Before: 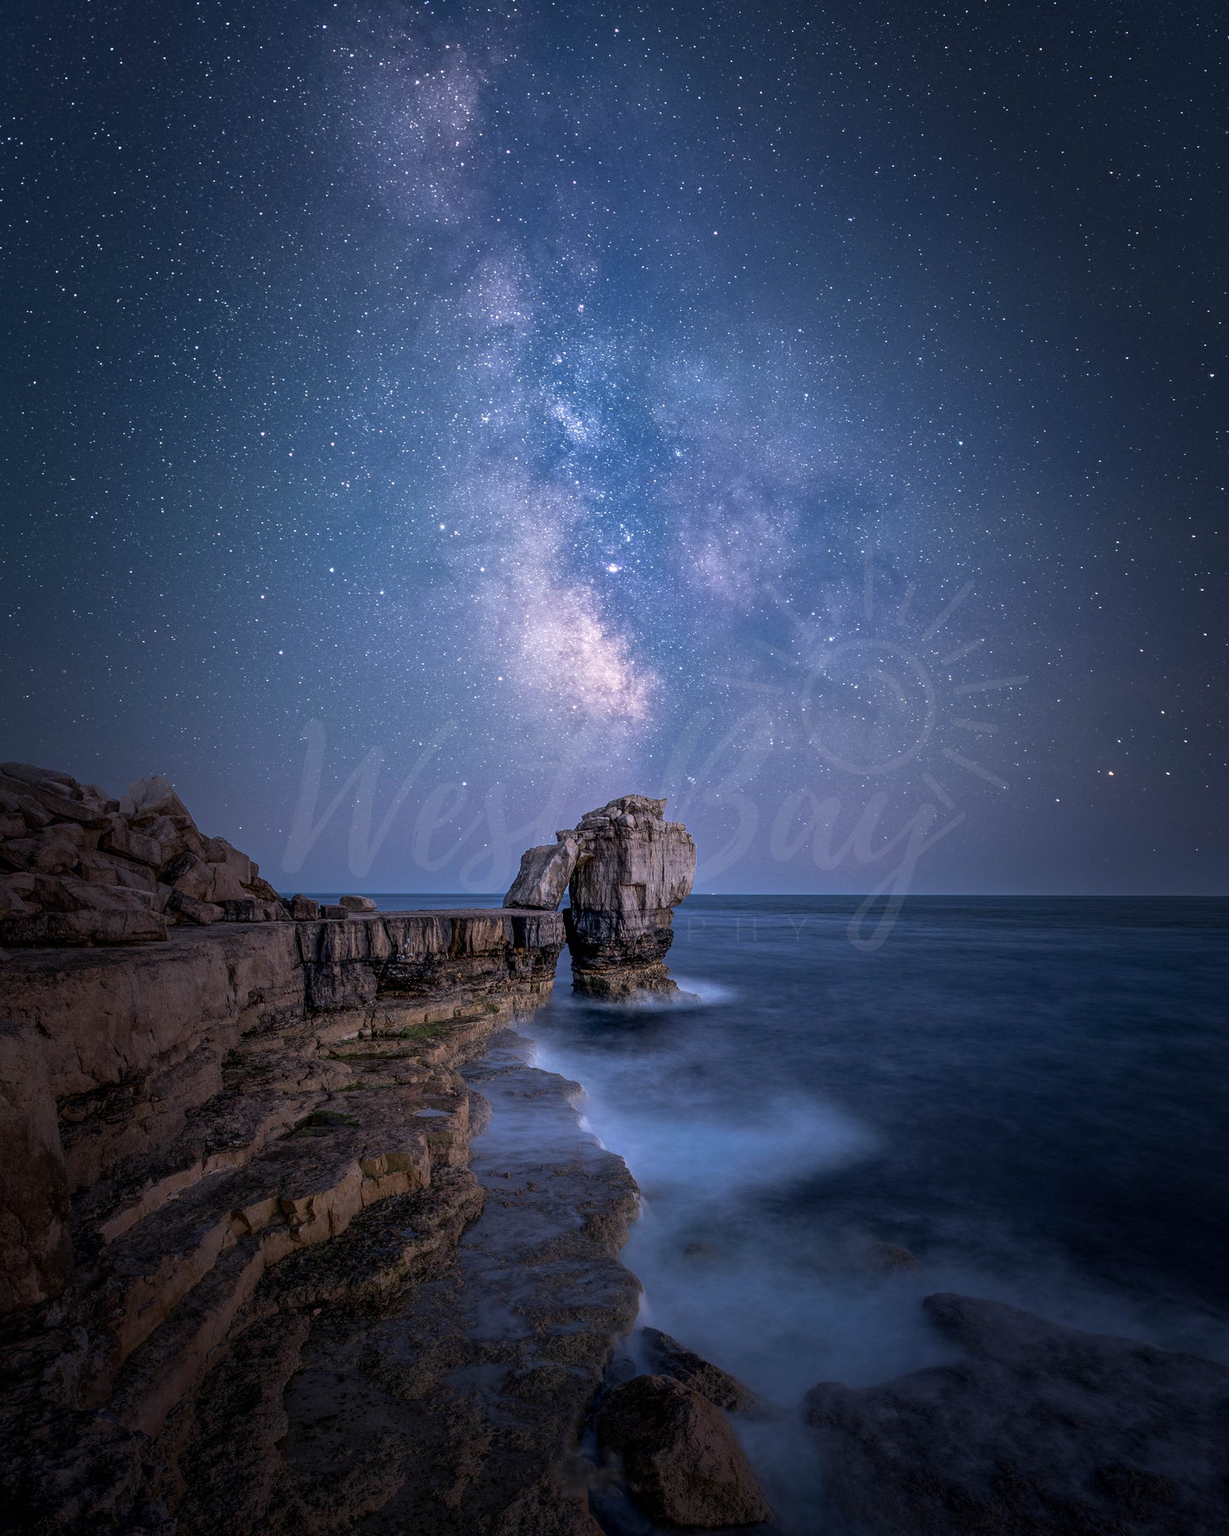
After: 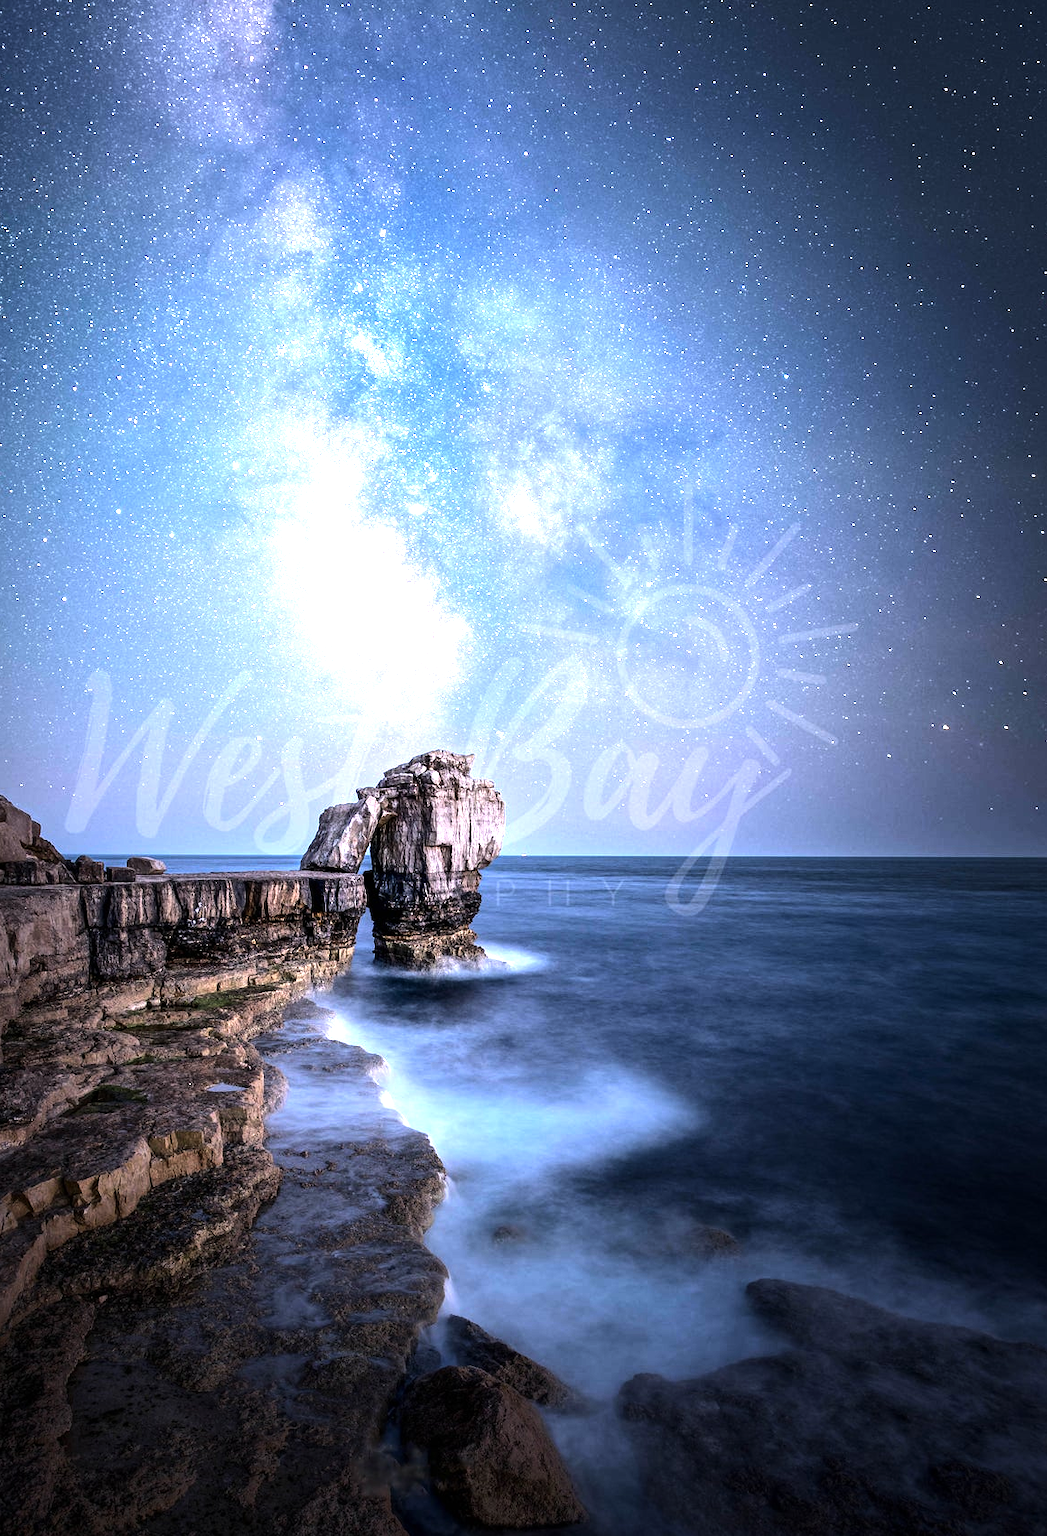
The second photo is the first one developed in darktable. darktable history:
crop and rotate: left 17.959%, top 5.771%, right 1.742%
exposure: exposure 1.089 EV, compensate highlight preservation false
tone equalizer: -8 EV -1.08 EV, -7 EV -1.01 EV, -6 EV -0.867 EV, -5 EV -0.578 EV, -3 EV 0.578 EV, -2 EV 0.867 EV, -1 EV 1.01 EV, +0 EV 1.08 EV, edges refinement/feathering 500, mask exposure compensation -1.57 EV, preserve details no
